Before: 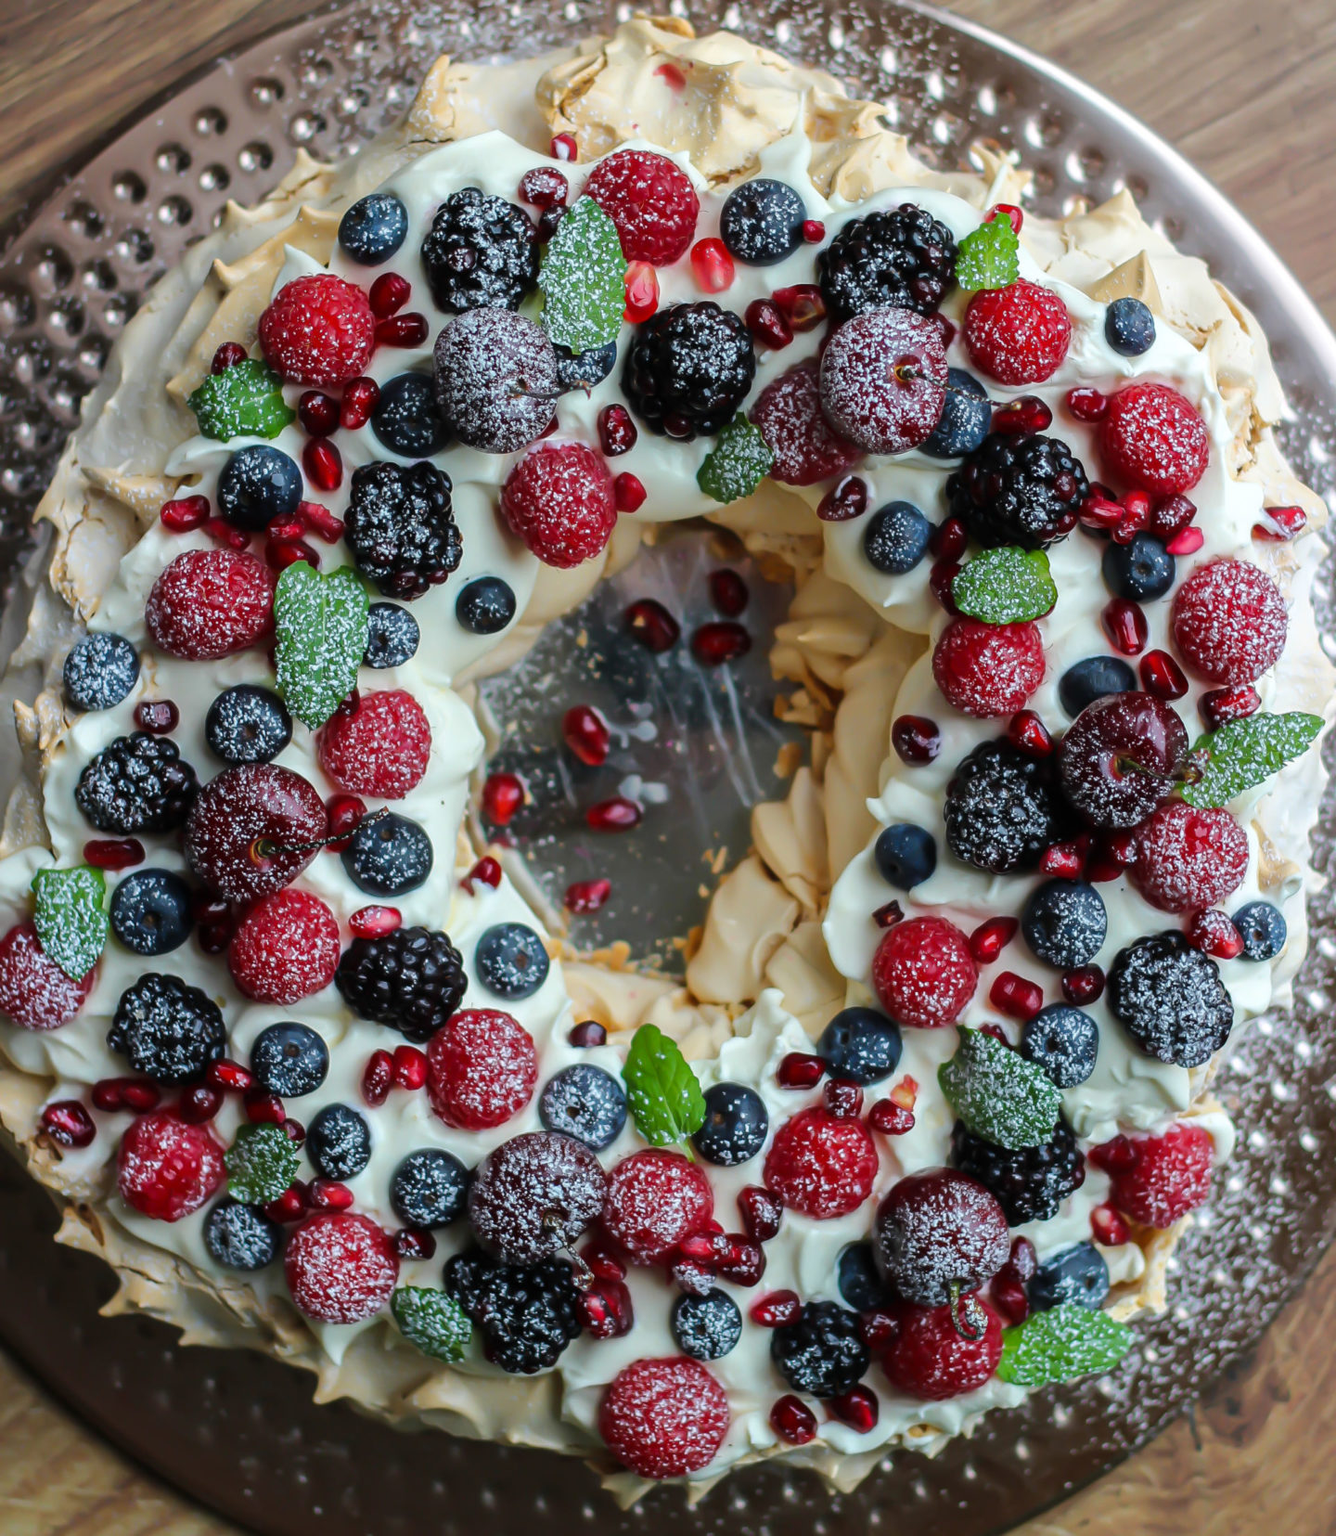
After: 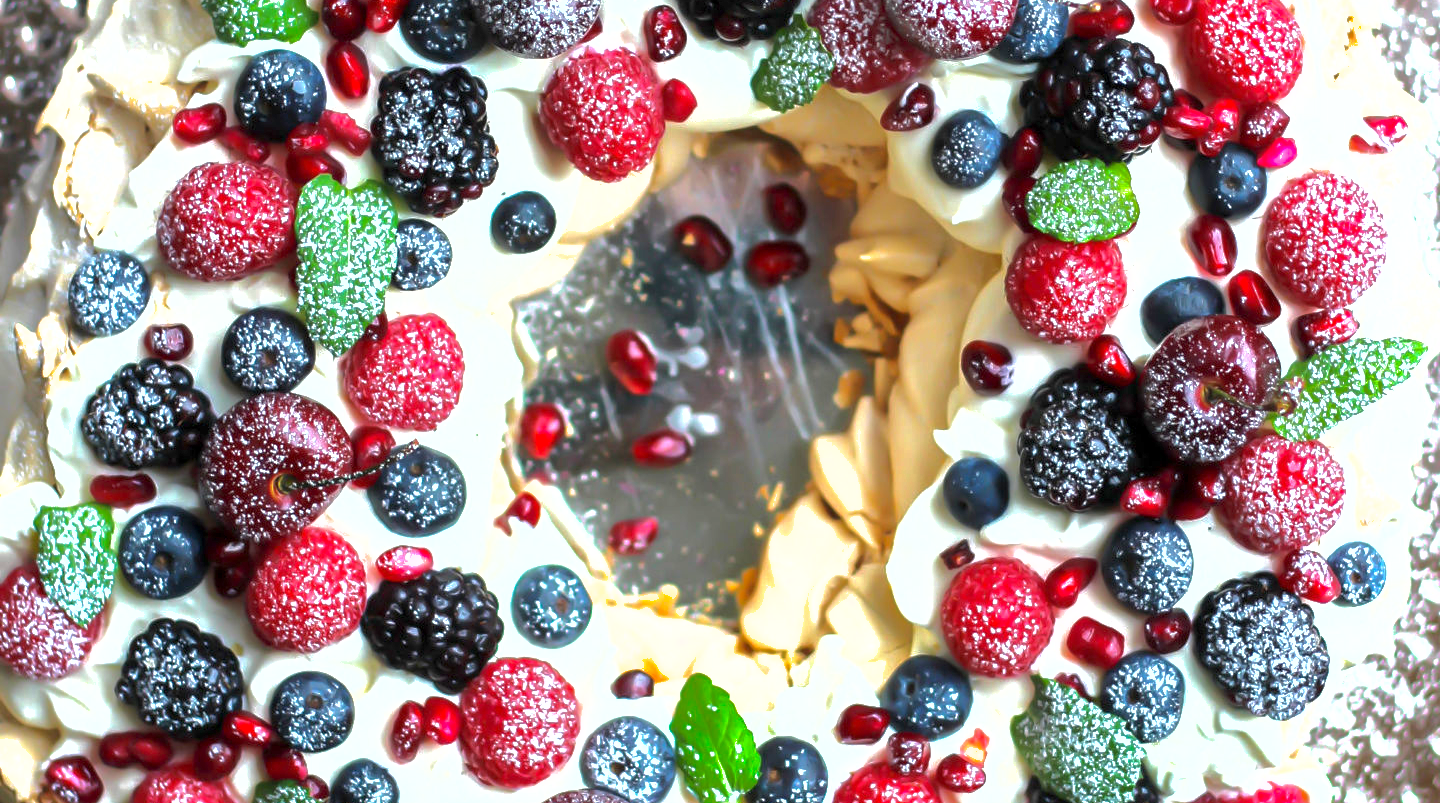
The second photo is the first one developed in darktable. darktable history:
exposure: black level correction 0.001, exposure 0.499 EV, compensate exposure bias true, compensate highlight preservation false
shadows and highlights: shadows 40.24, highlights -59.77
tone equalizer: -8 EV -1.1 EV, -7 EV -0.995 EV, -6 EV -0.872 EV, -5 EV -0.563 EV, -3 EV 0.549 EV, -2 EV 0.863 EV, -1 EV 0.989 EV, +0 EV 1.07 EV, smoothing diameter 24.9%, edges refinement/feathering 6.55, preserve details guided filter
crop and rotate: top 26.019%, bottom 25.446%
